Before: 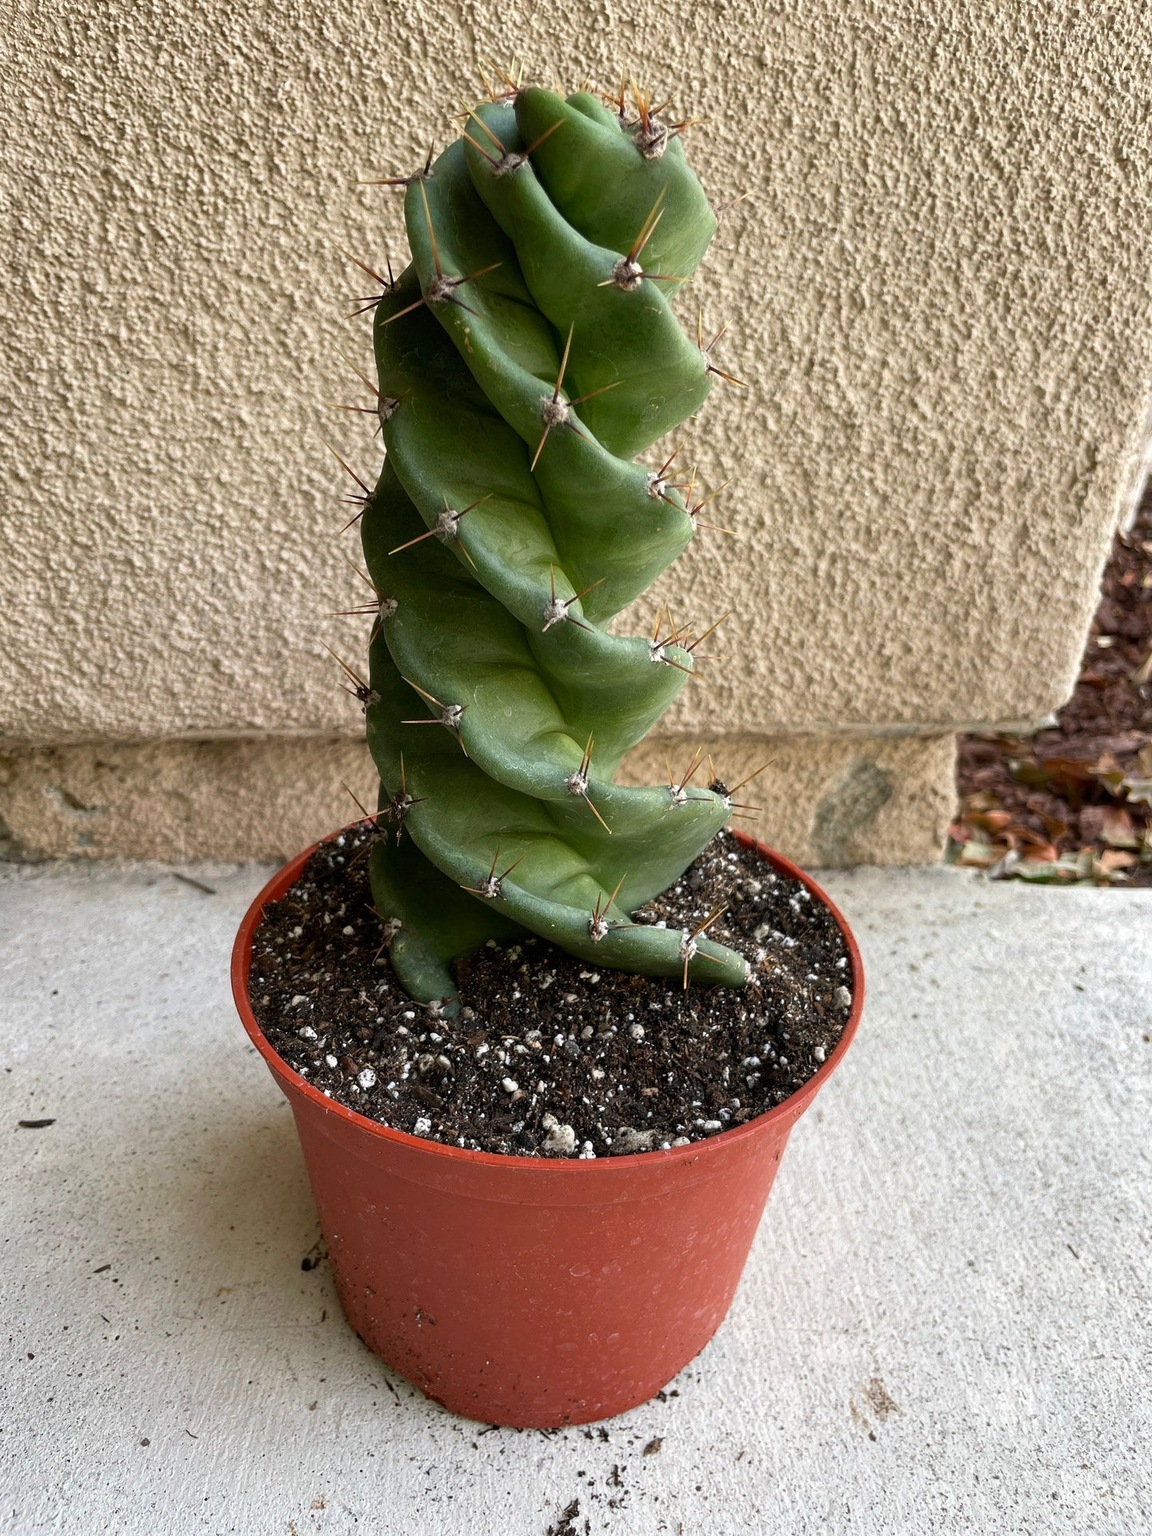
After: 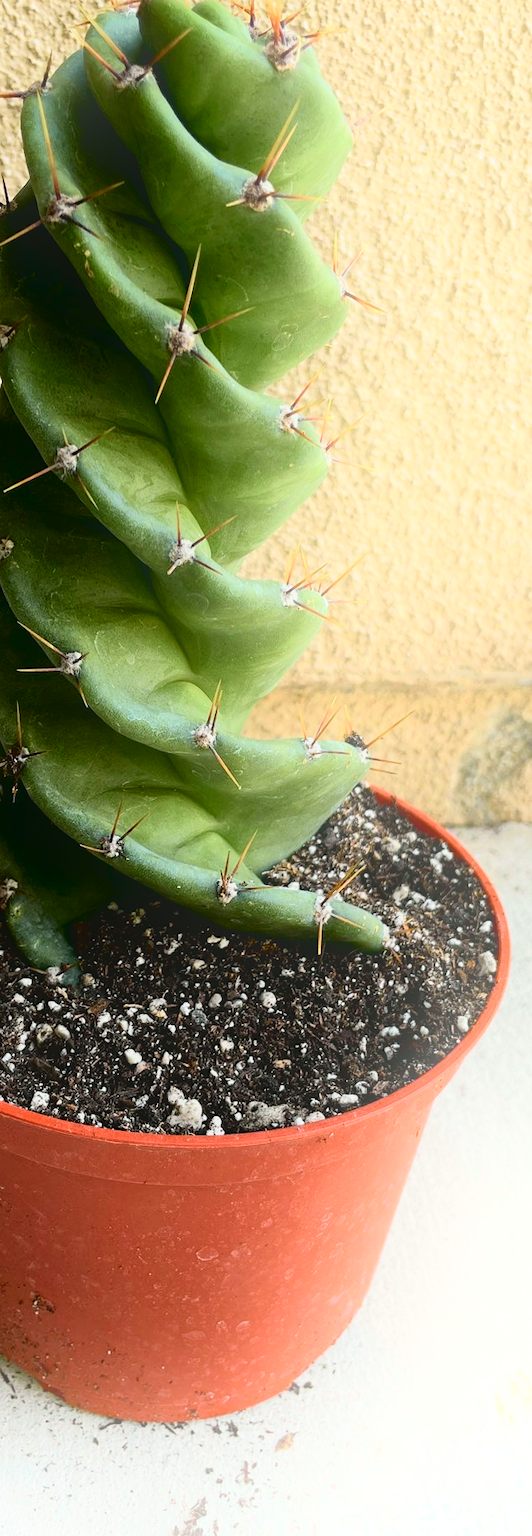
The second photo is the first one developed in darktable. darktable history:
tone curve: curves: ch0 [(0, 0.017) (0.091, 0.04) (0.296, 0.276) (0.439, 0.482) (0.64, 0.729) (0.785, 0.817) (0.995, 0.917)]; ch1 [(0, 0) (0.384, 0.365) (0.463, 0.447) (0.486, 0.474) (0.503, 0.497) (0.526, 0.52) (0.555, 0.564) (0.578, 0.589) (0.638, 0.66) (0.766, 0.773) (1, 1)]; ch2 [(0, 0) (0.374, 0.344) (0.446, 0.443) (0.501, 0.509) (0.528, 0.522) (0.569, 0.593) (0.61, 0.646) (0.666, 0.688) (1, 1)], color space Lab, independent channels, preserve colors none
crop: left 33.452%, top 6.025%, right 23.155%
exposure: black level correction 0.001, exposure 0.3 EV, compensate highlight preservation false
bloom: on, module defaults
